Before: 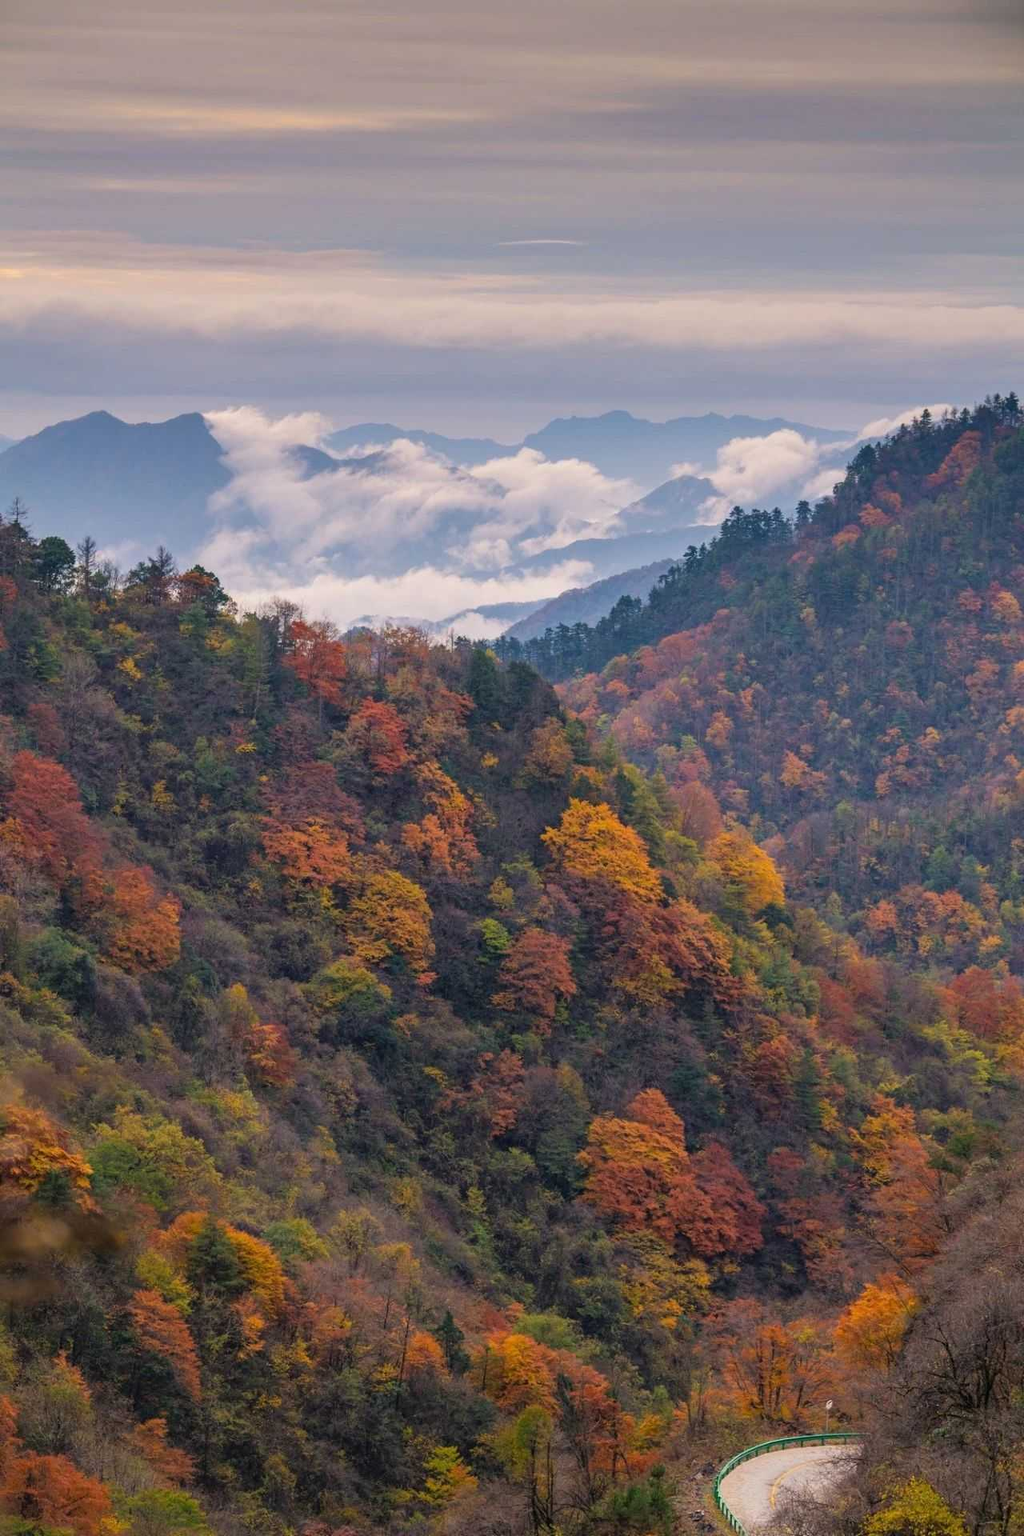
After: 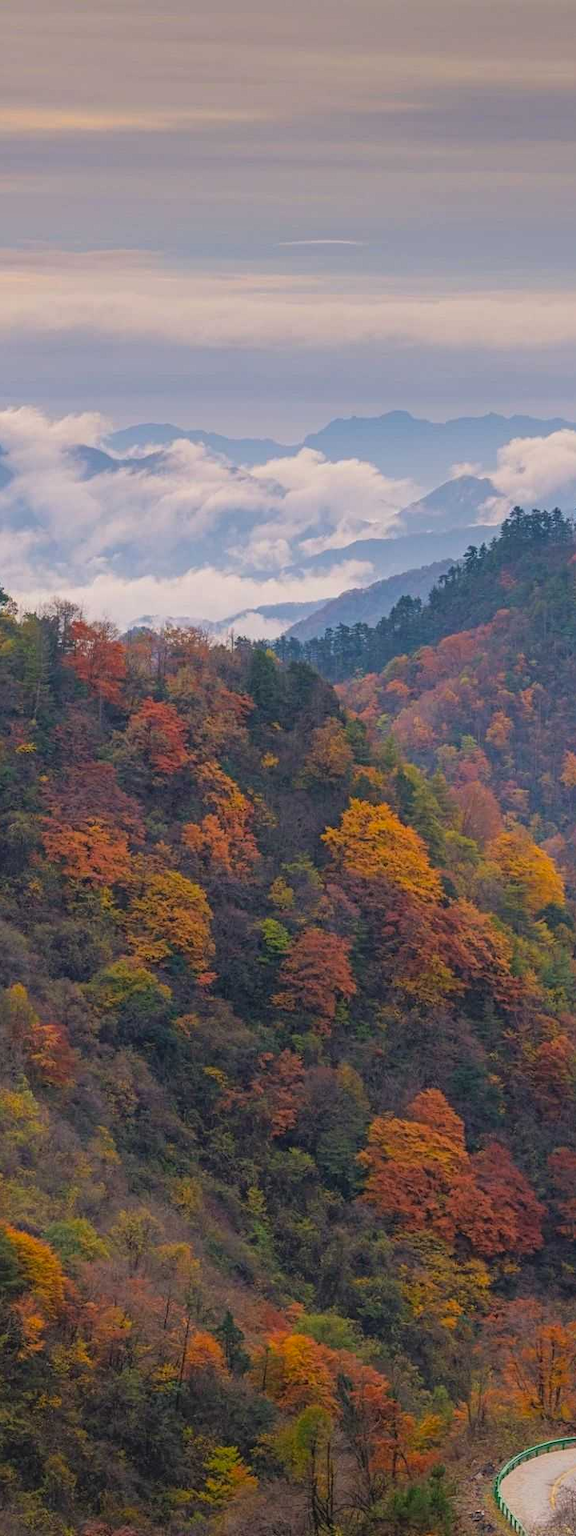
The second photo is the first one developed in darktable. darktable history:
contrast equalizer: y [[0.439, 0.44, 0.442, 0.457, 0.493, 0.498], [0.5 ×6], [0.5 ×6], [0 ×6], [0 ×6]]
crop: left 21.496%, right 22.254%
